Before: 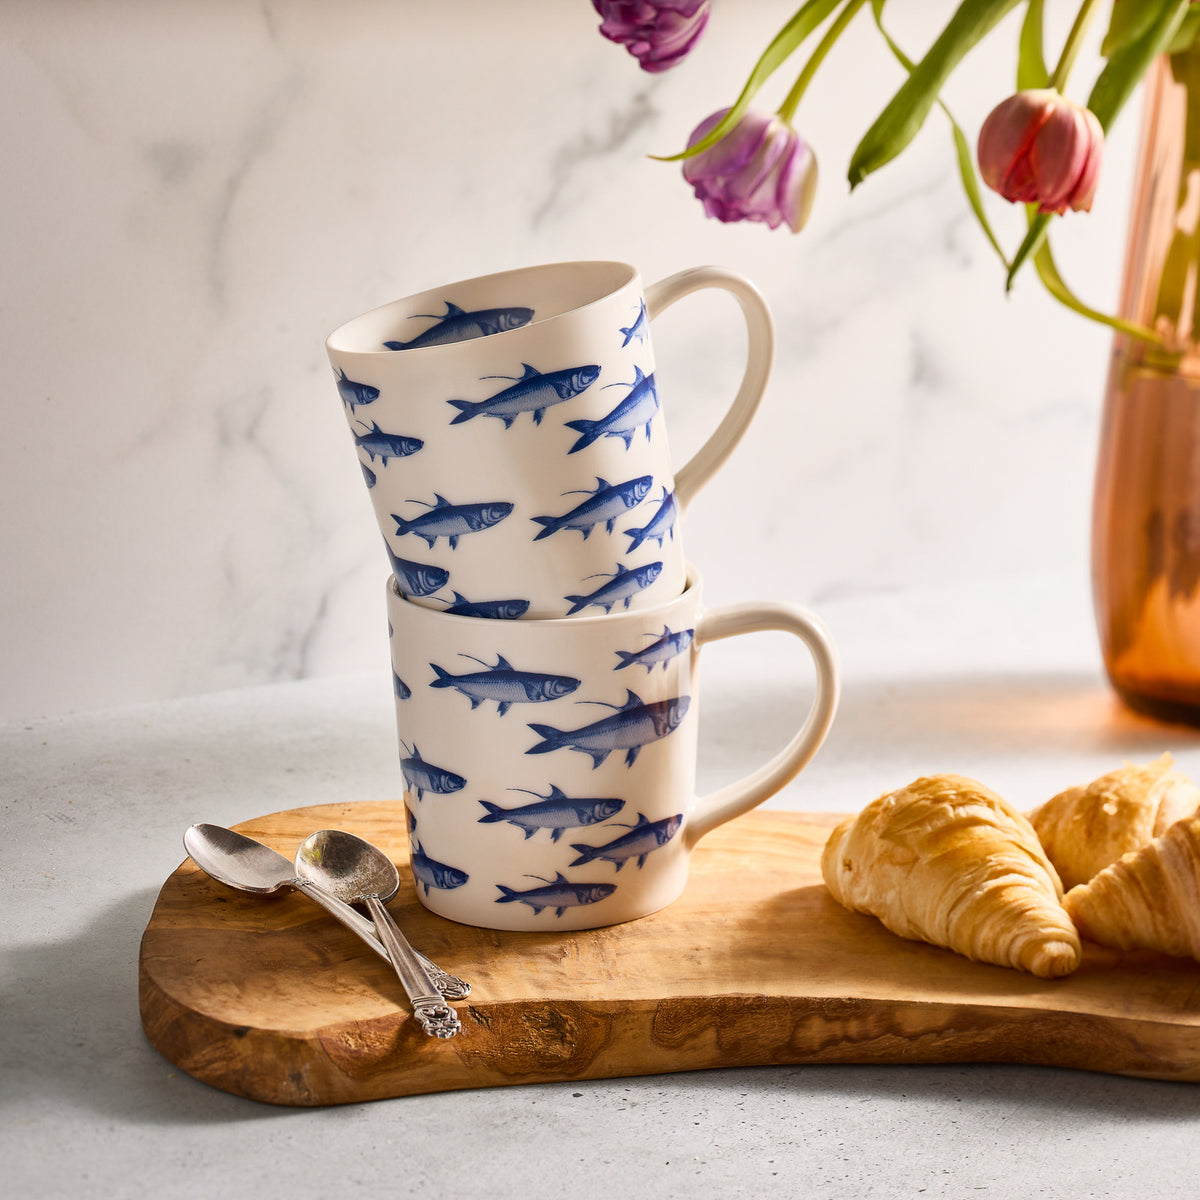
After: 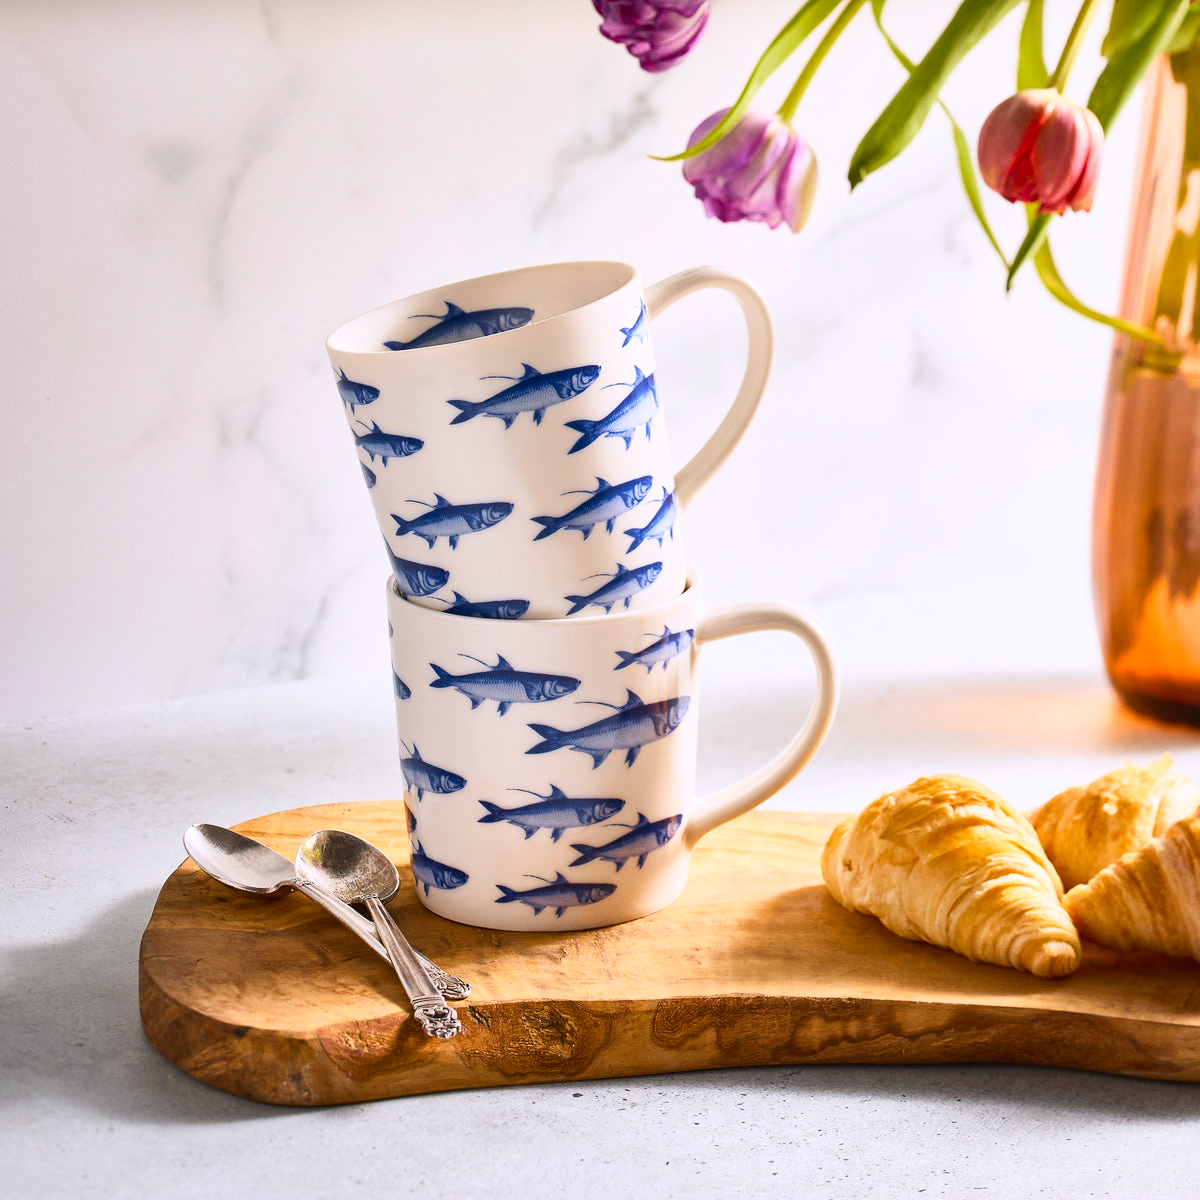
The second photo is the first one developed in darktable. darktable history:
contrast brightness saturation: contrast 0.2, brightness 0.16, saturation 0.22
white balance: red 0.984, blue 1.059
